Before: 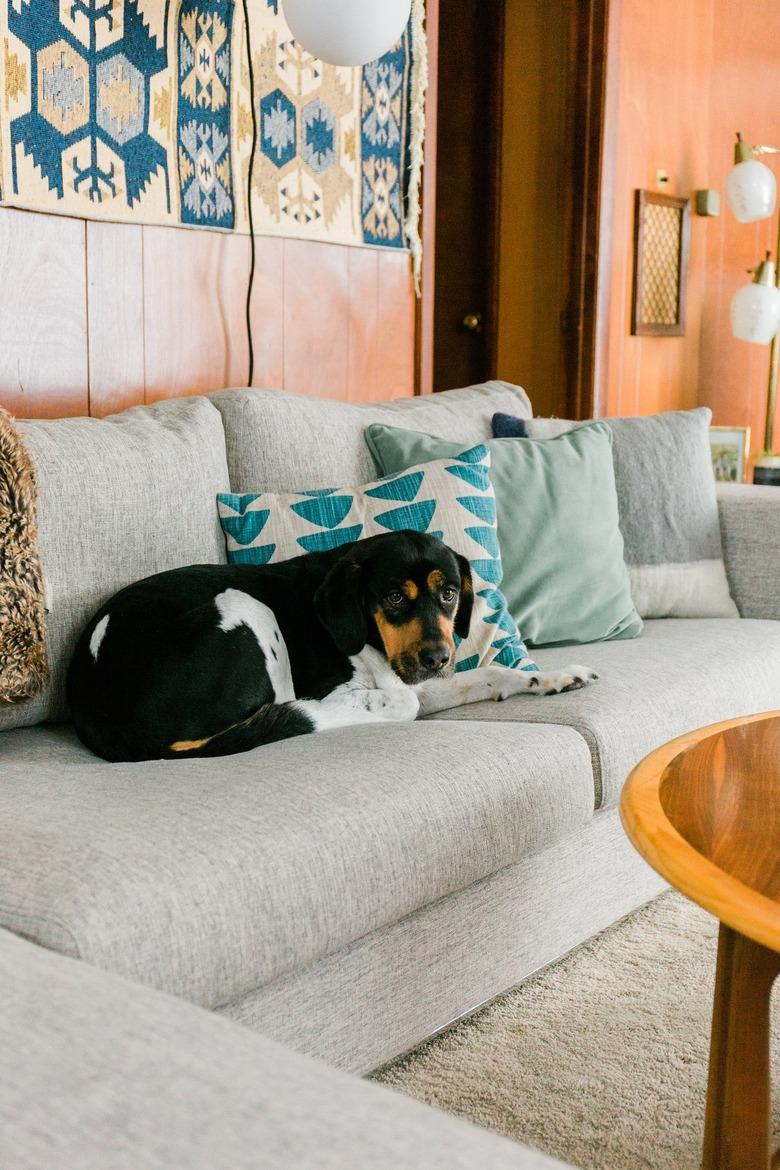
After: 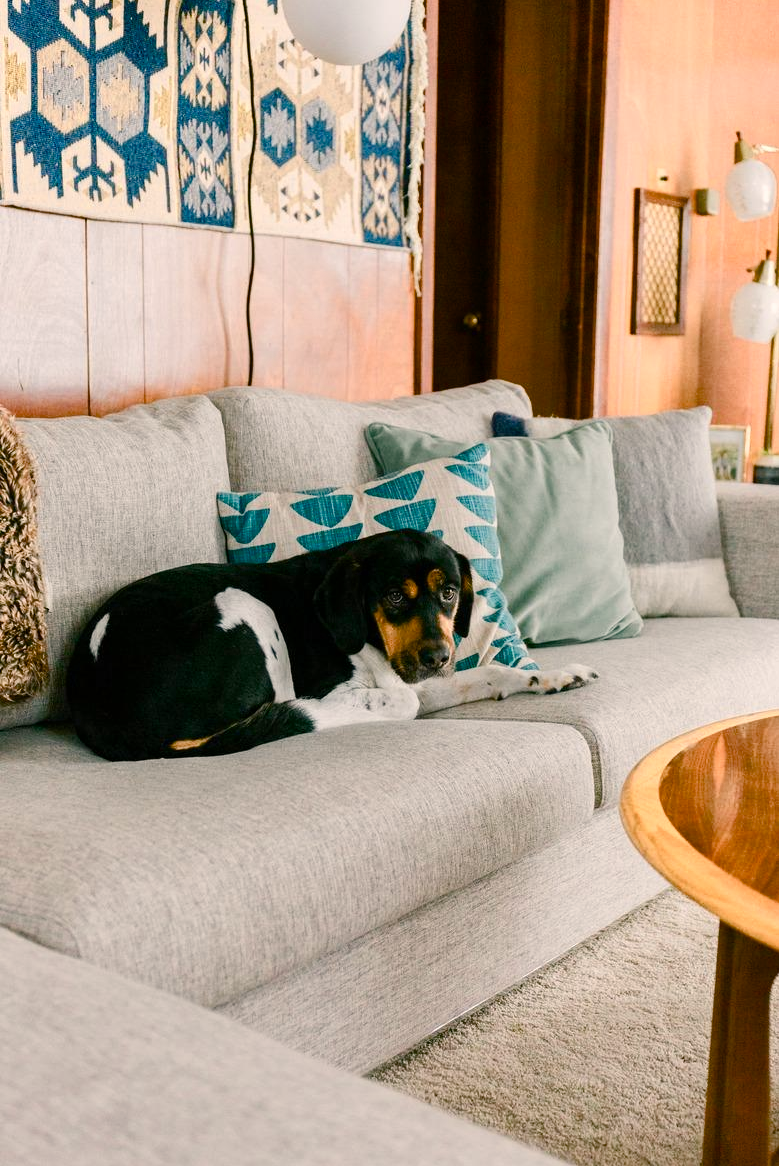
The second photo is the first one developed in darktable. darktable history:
color balance rgb: highlights gain › chroma 2.977%, highlights gain › hue 54.57°, perceptual saturation grading › global saturation 20%, perceptual saturation grading › highlights -49.424%, perceptual saturation grading › shadows 24.793%, global vibrance 16.361%, saturation formula JzAzBz (2021)
crop: top 0.127%, bottom 0.16%
